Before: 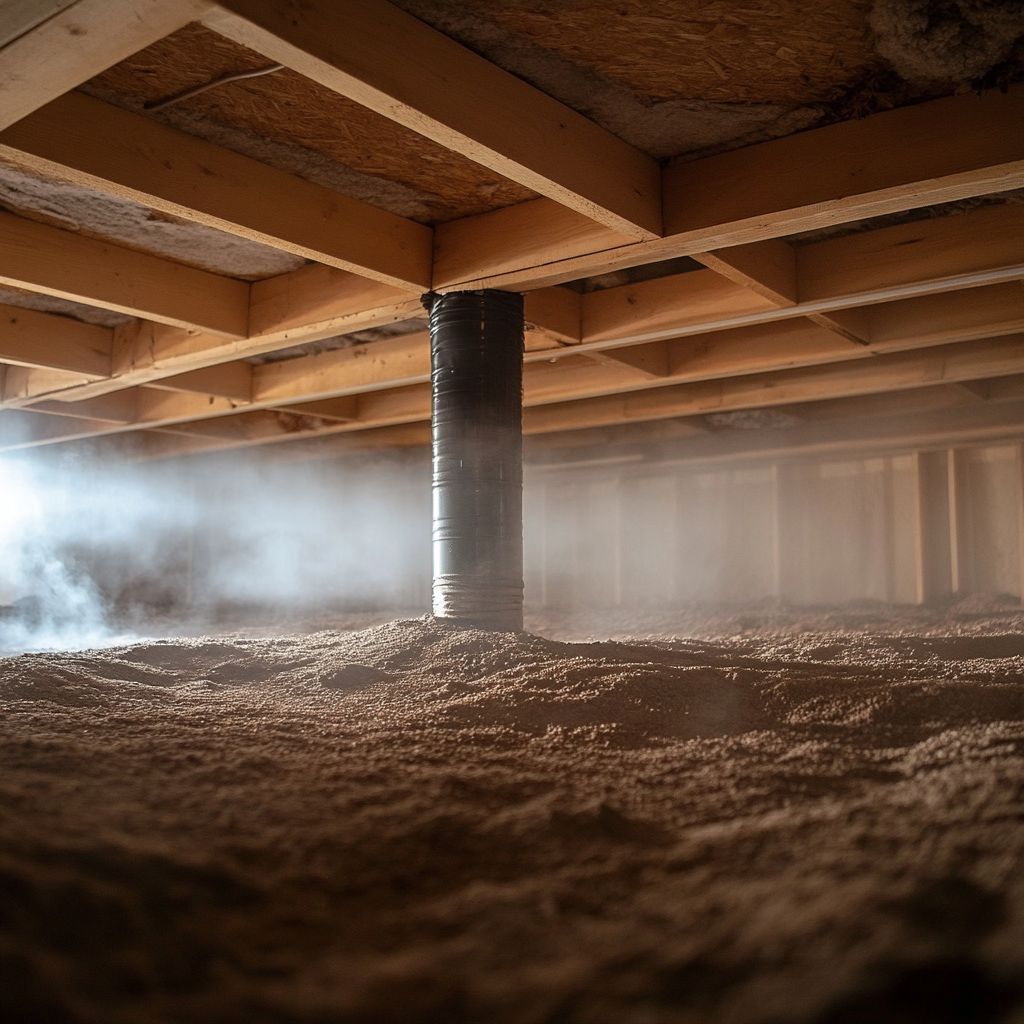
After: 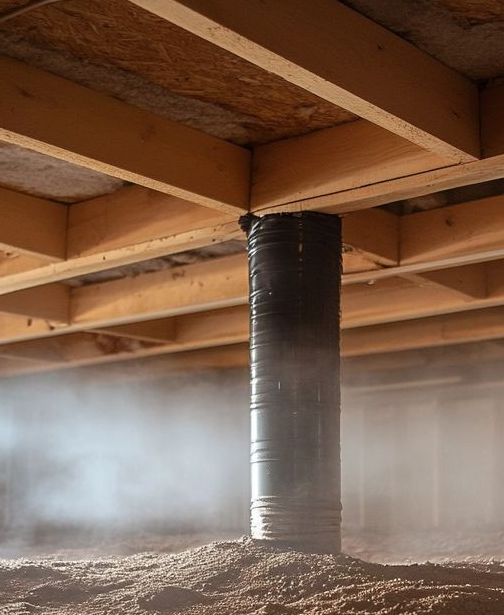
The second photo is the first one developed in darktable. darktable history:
crop: left 17.835%, top 7.675%, right 32.881%, bottom 32.213%
exposure: compensate highlight preservation false
